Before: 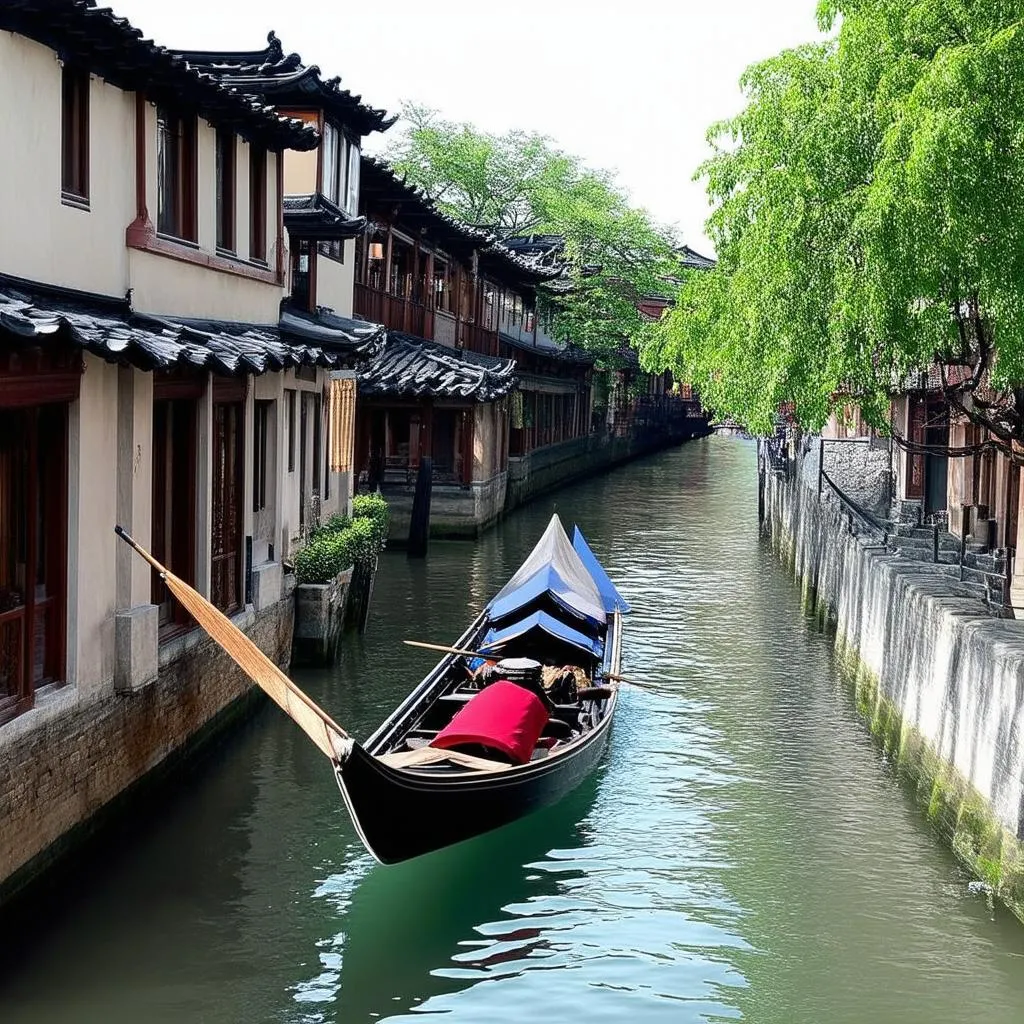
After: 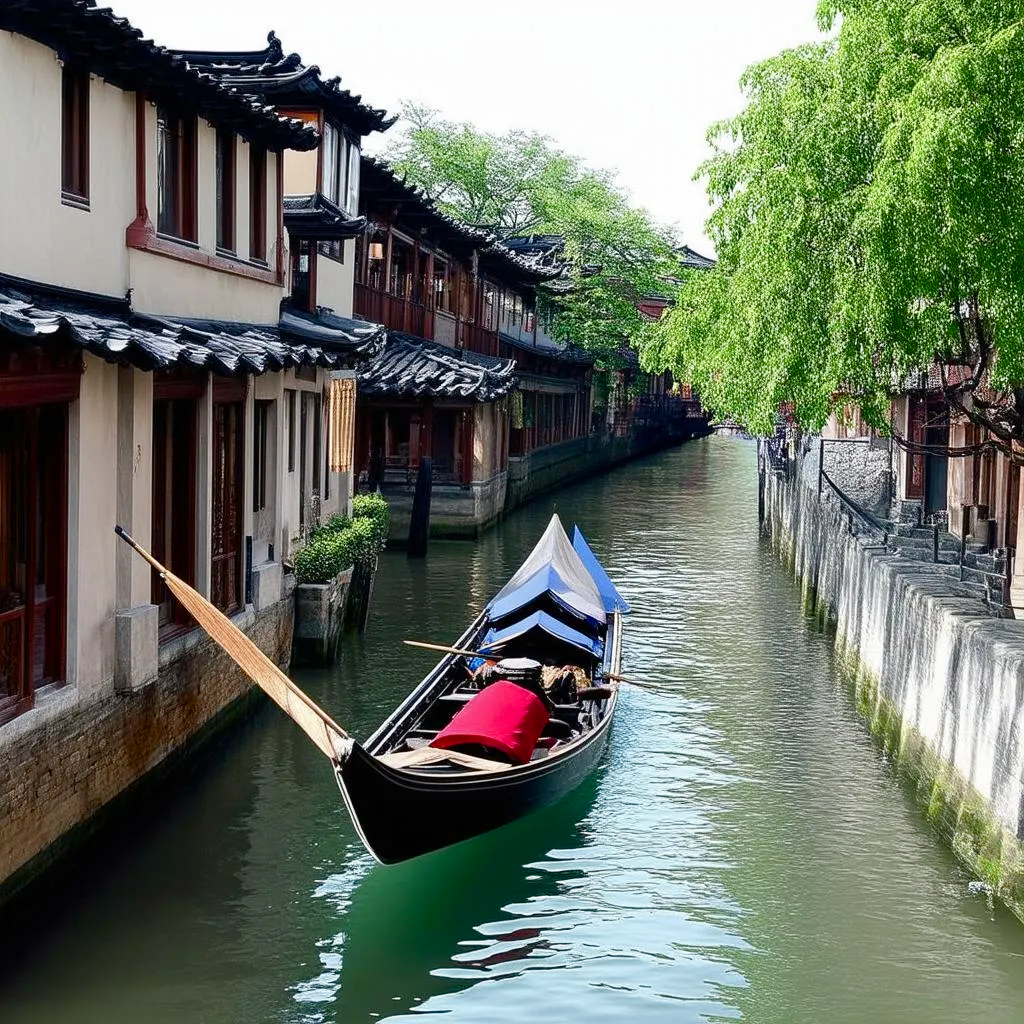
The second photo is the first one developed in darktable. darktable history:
color balance rgb: perceptual saturation grading › global saturation 20%, perceptual saturation grading › highlights -49.922%, perceptual saturation grading › shadows 24.62%, global vibrance 20%
